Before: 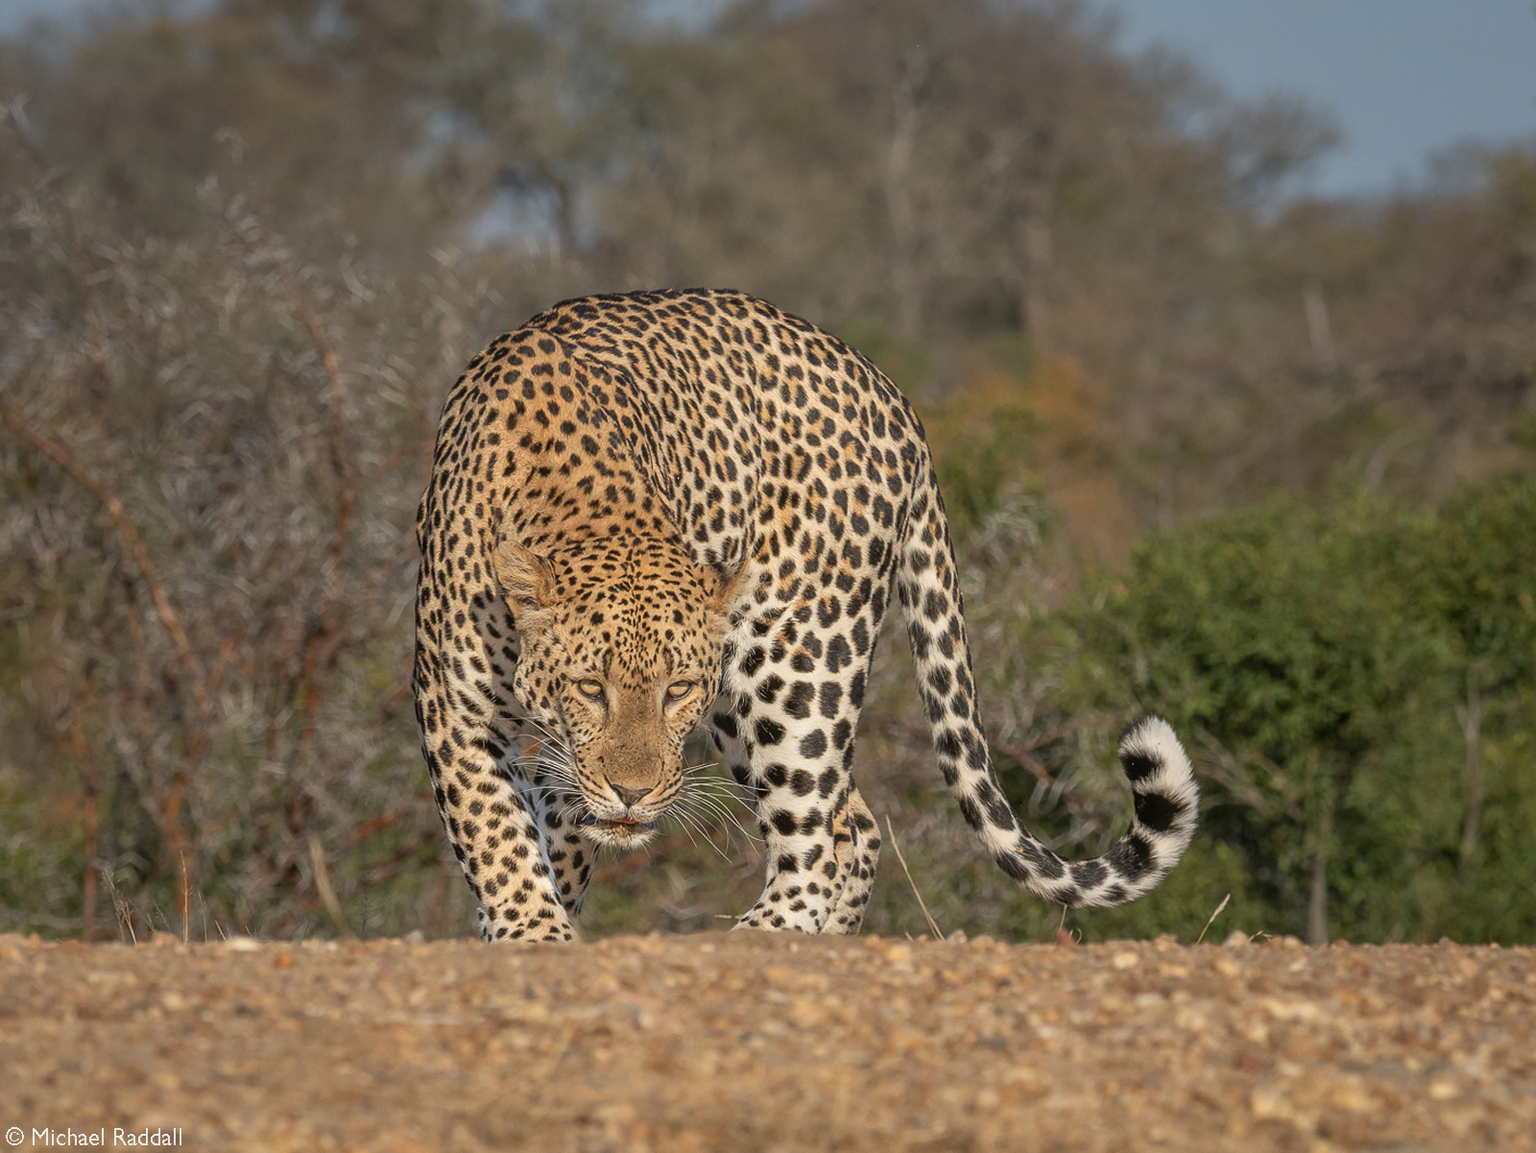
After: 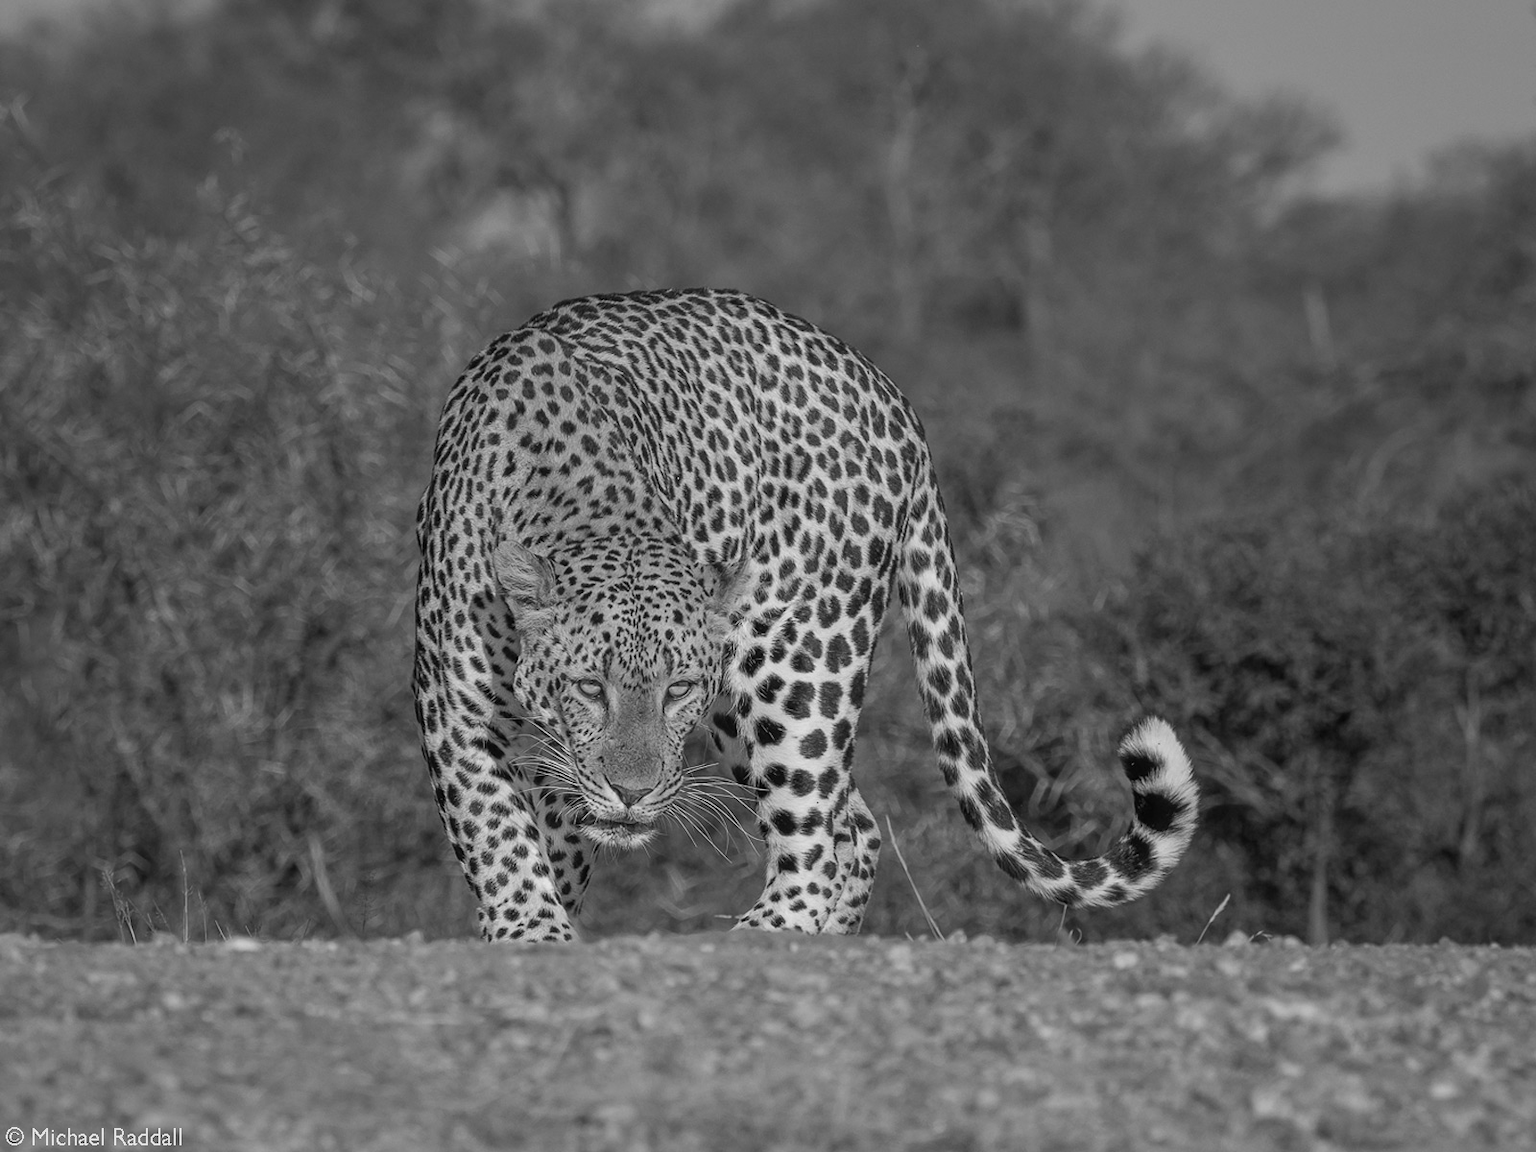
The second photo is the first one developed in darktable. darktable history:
color zones: curves: ch0 [(0, 0.444) (0.143, 0.442) (0.286, 0.441) (0.429, 0.441) (0.571, 0.441) (0.714, 0.441) (0.857, 0.442) (1, 0.444)]
color calibration: output gray [0.21, 0.42, 0.37, 0], gray › normalize channels true, illuminant same as pipeline (D50), adaptation XYZ, x 0.346, y 0.359, gamut compression 0
